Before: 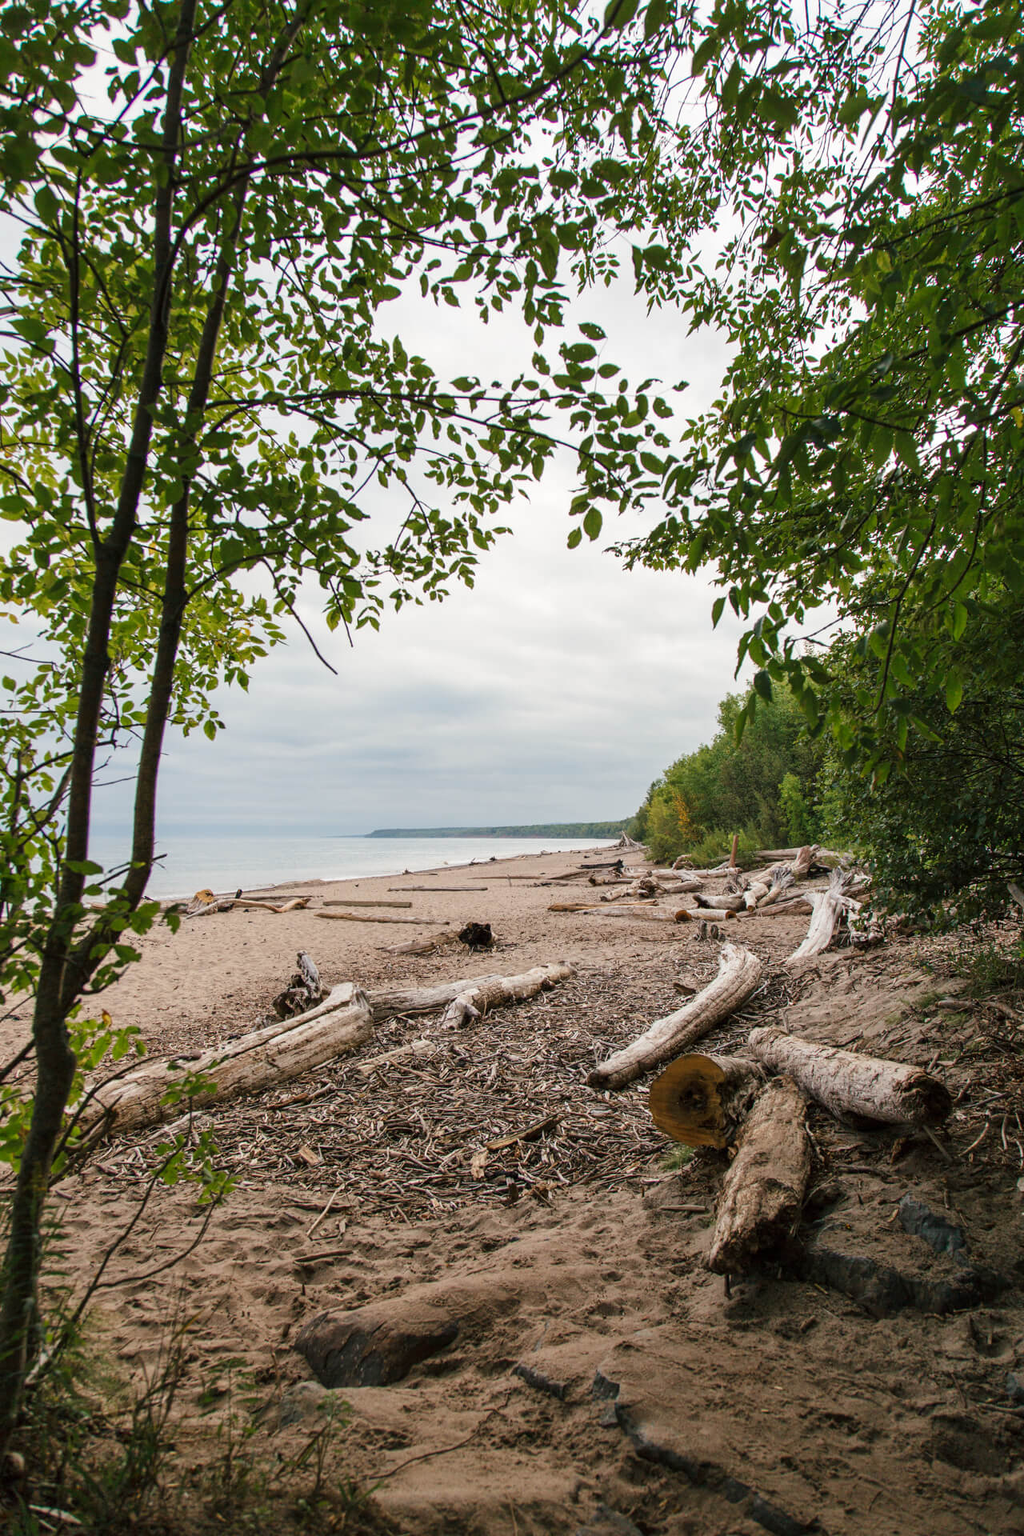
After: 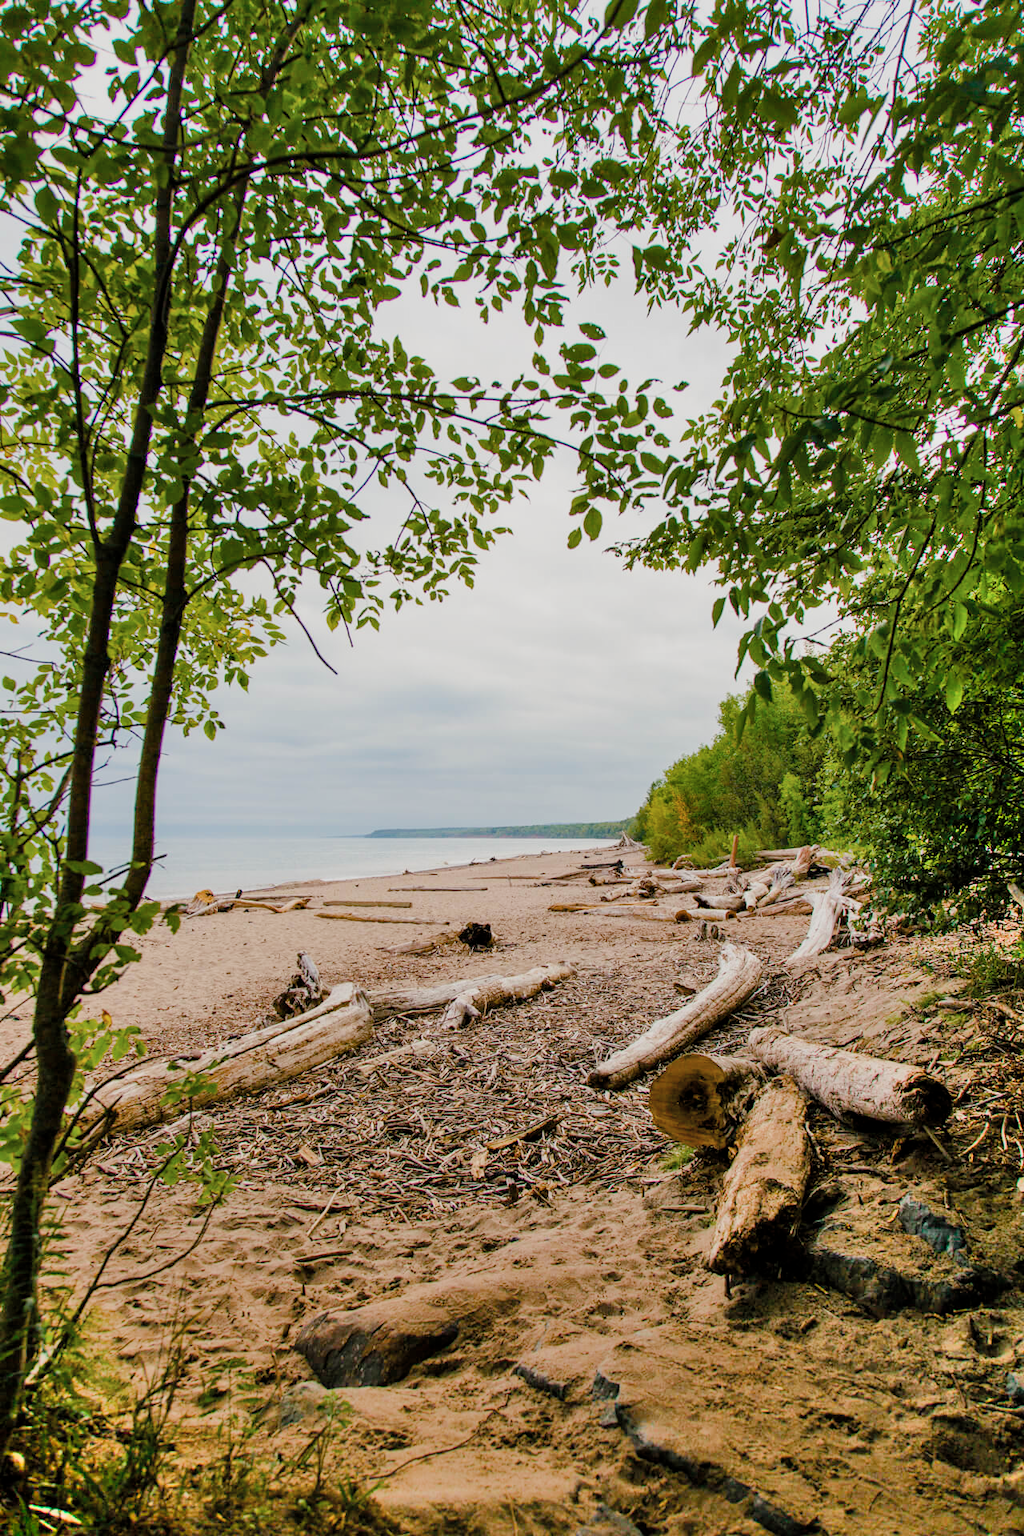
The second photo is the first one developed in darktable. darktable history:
filmic rgb: black relative exposure -8.76 EV, white relative exposure 4.98 EV, target black luminance 0%, hardness 3.78, latitude 65.58%, contrast 0.823, shadows ↔ highlights balance 19.97%, iterations of high-quality reconstruction 0
shadows and highlights: radius 111.48, shadows 50.91, white point adjustment 9.11, highlights -5.9, soften with gaussian
color balance rgb: linear chroma grading › global chroma 14.584%, perceptual saturation grading › global saturation 20%, perceptual saturation grading › highlights -25.821%, perceptual saturation grading › shadows 50.313%, global vibrance 20%
tone equalizer: edges refinement/feathering 500, mask exposure compensation -1.57 EV, preserve details no
